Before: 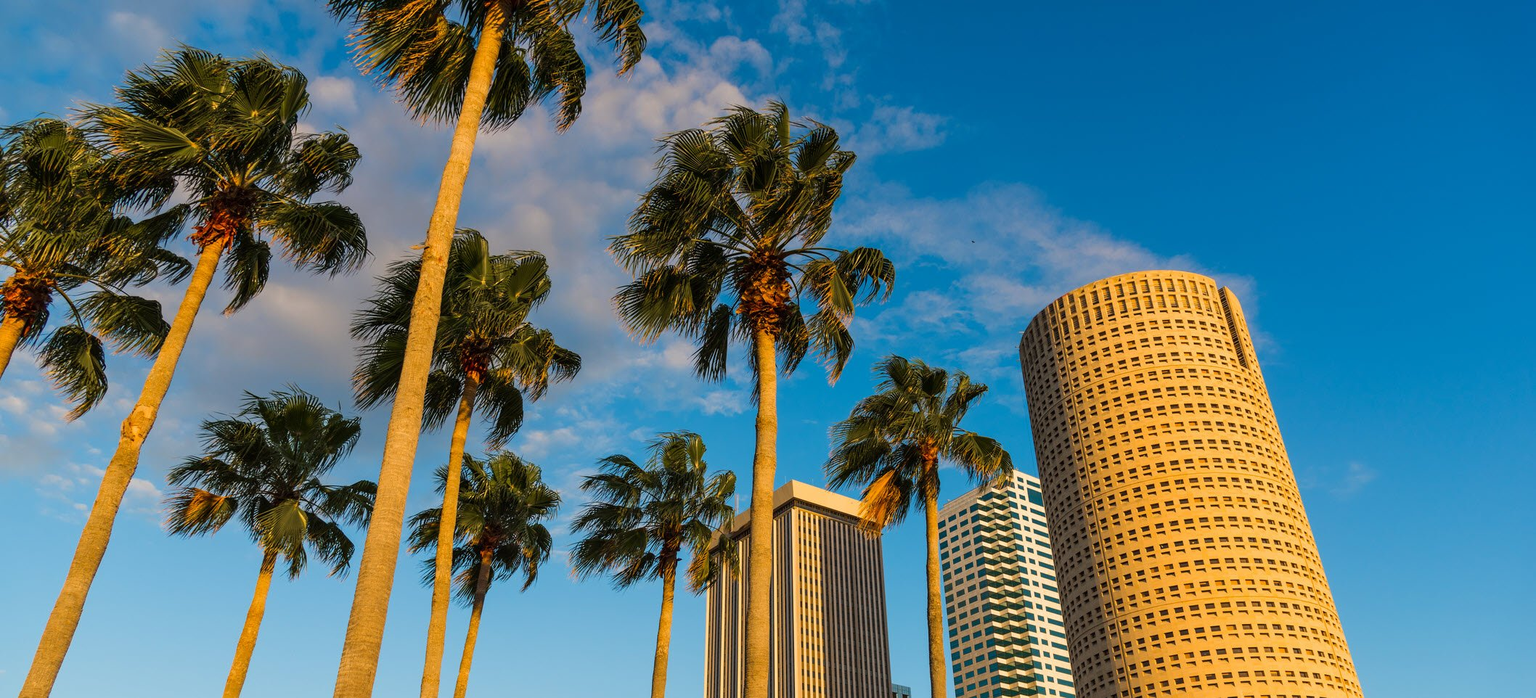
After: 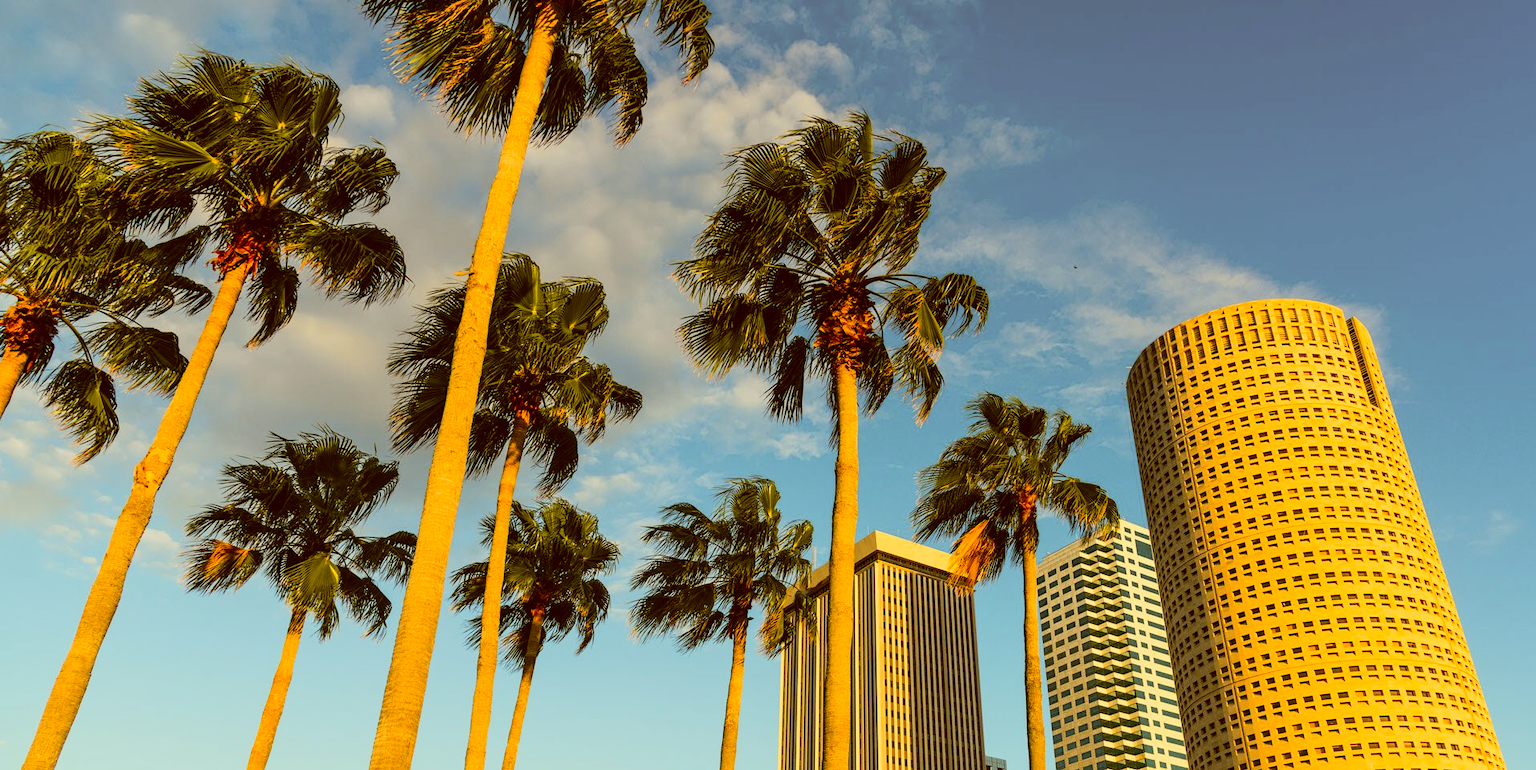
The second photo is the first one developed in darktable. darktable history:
contrast brightness saturation: saturation -0.054
color correction: highlights a* -5.45, highlights b* 9.8, shadows a* 9.62, shadows b* 24.18
tone curve: curves: ch0 [(0, 0.005) (0.103, 0.081) (0.196, 0.197) (0.391, 0.469) (0.491, 0.585) (0.638, 0.751) (0.822, 0.886) (0.997, 0.959)]; ch1 [(0, 0) (0.172, 0.123) (0.324, 0.253) (0.396, 0.388) (0.474, 0.479) (0.499, 0.498) (0.529, 0.528) (0.579, 0.614) (0.633, 0.677) (0.812, 0.856) (1, 1)]; ch2 [(0, 0) (0.411, 0.424) (0.459, 0.478) (0.5, 0.501) (0.517, 0.526) (0.553, 0.583) (0.609, 0.646) (0.708, 0.768) (0.839, 0.916) (1, 1)], color space Lab, independent channels, preserve colors none
crop: right 9.481%, bottom 0.035%
